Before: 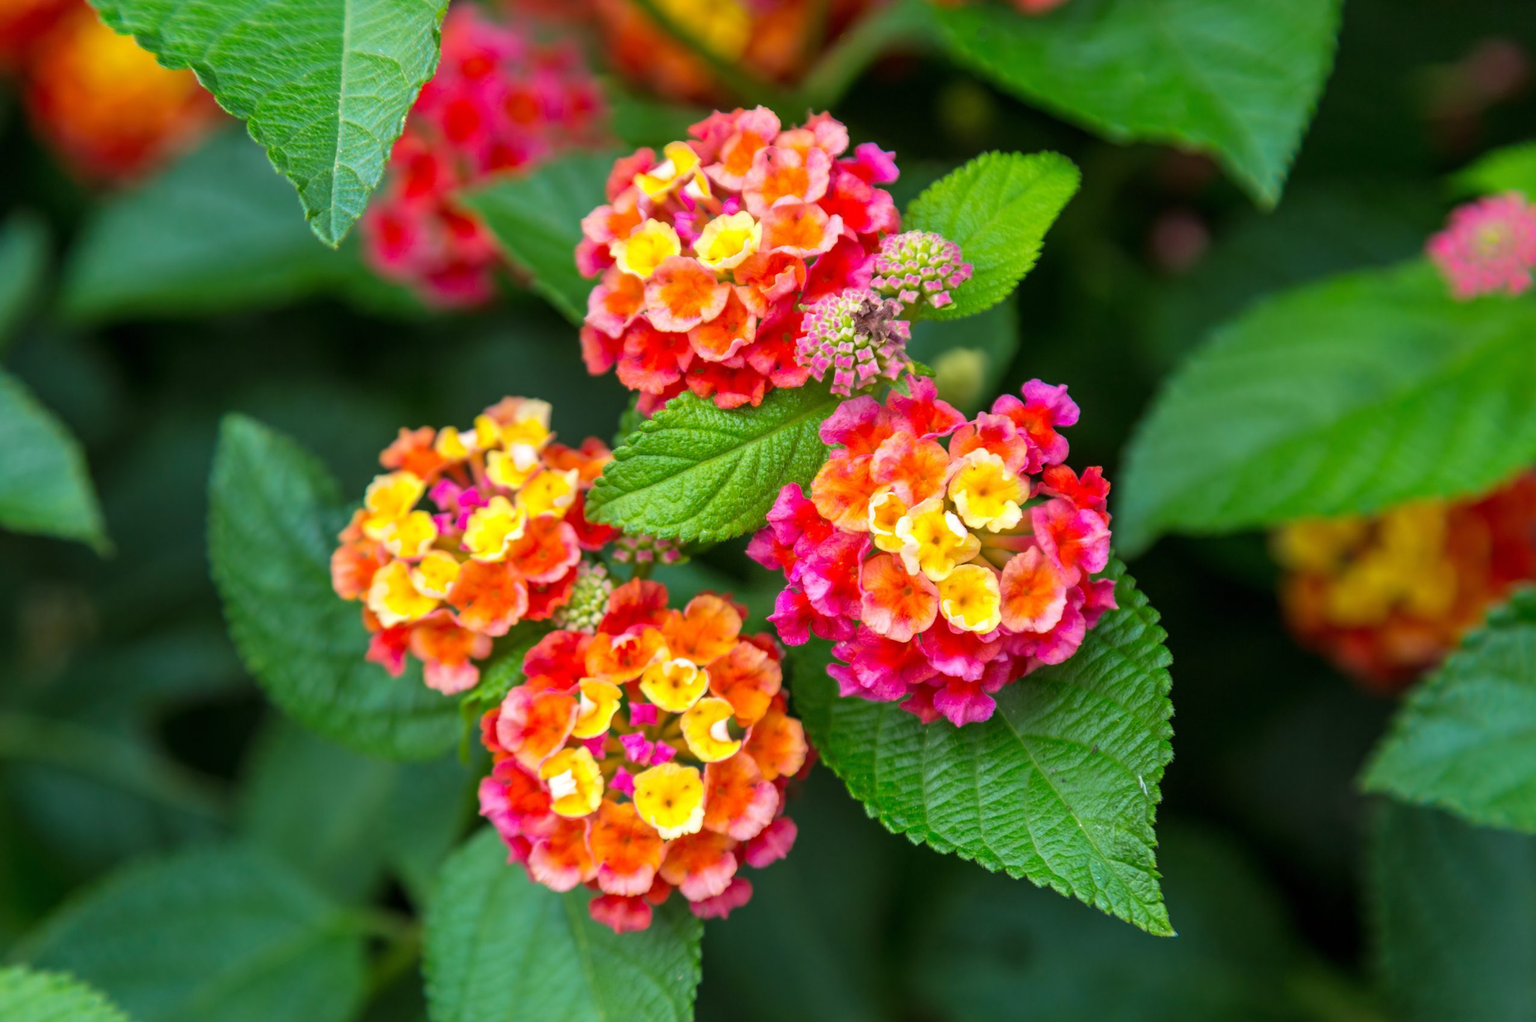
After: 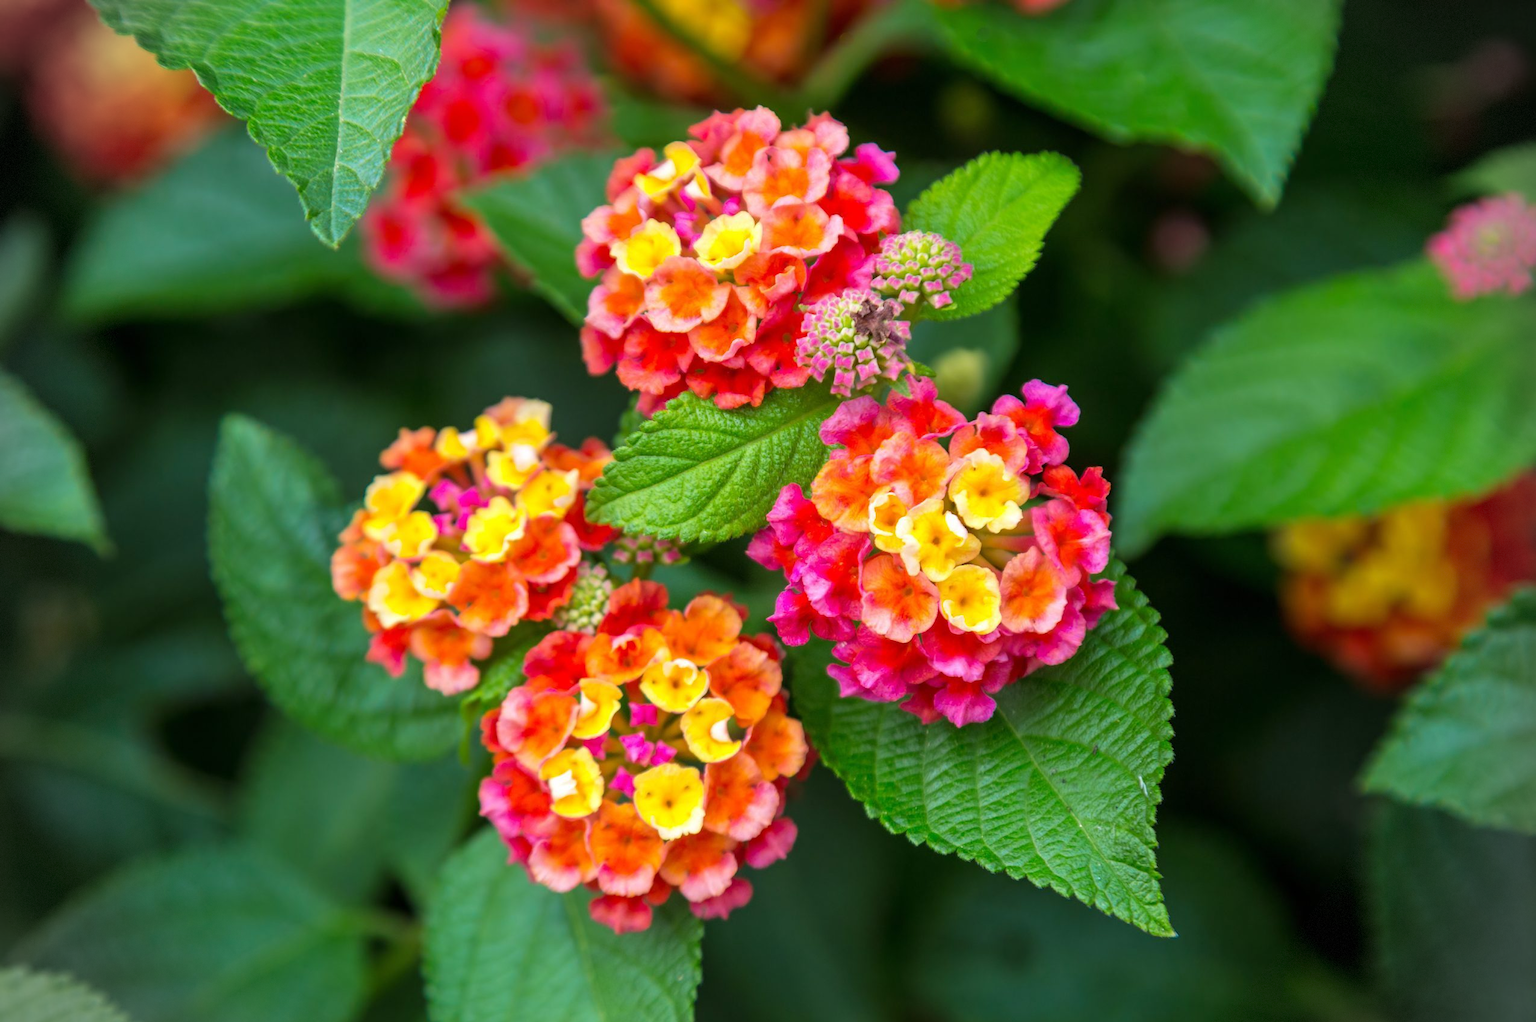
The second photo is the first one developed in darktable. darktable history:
vignetting: fall-off start 87.82%, fall-off radius 24.68%, brightness -0.281, dithering 8-bit output, unbound false
